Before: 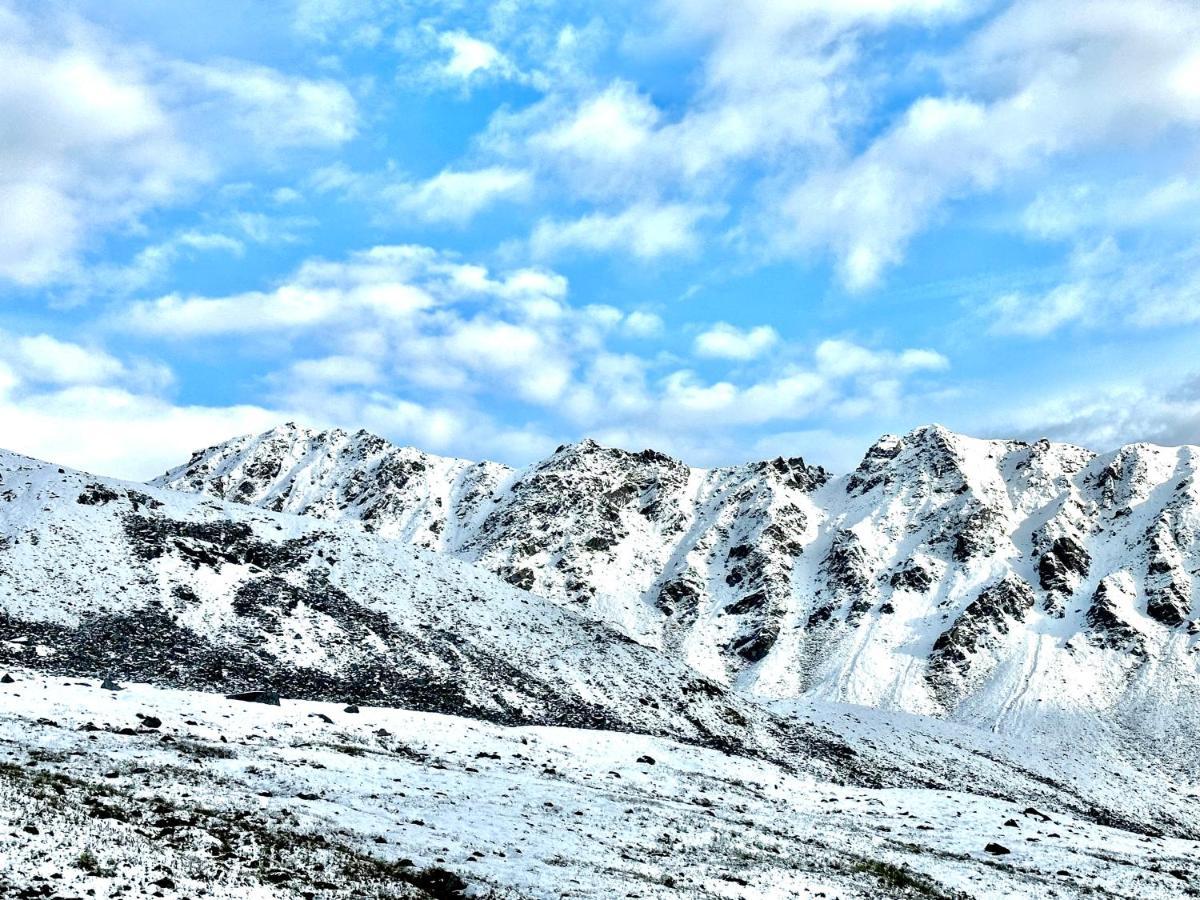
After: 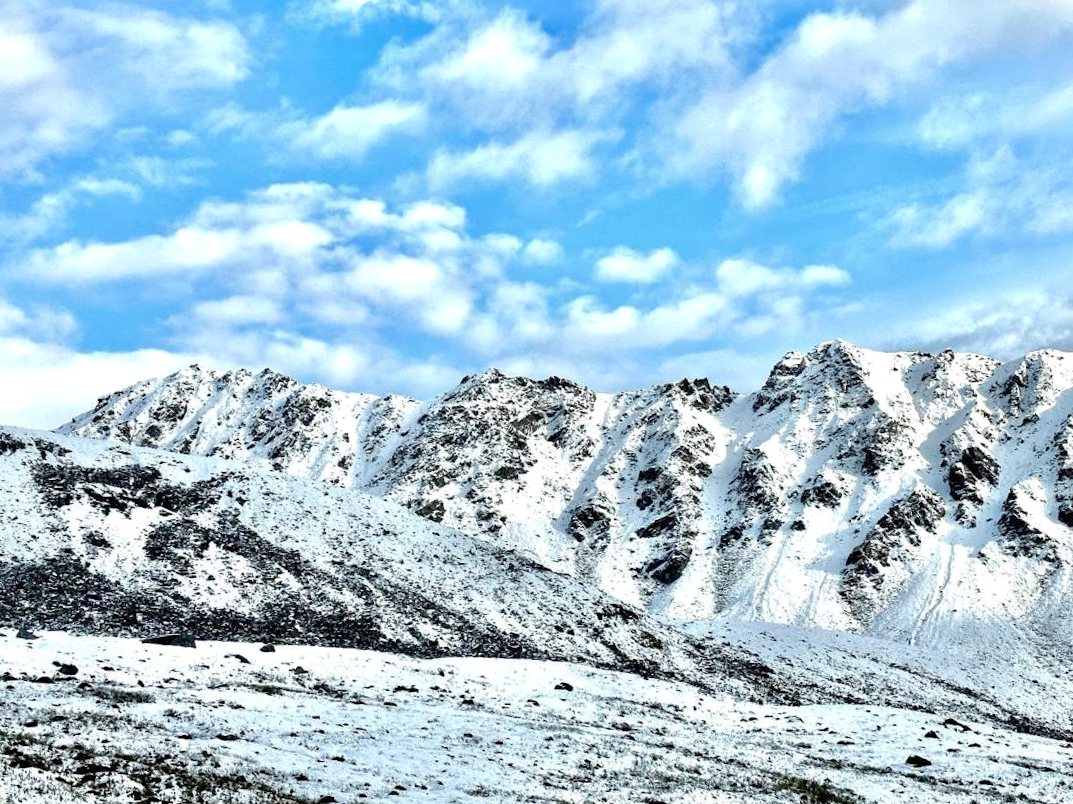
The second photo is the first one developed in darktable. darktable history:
local contrast: mode bilateral grid, contrast 21, coarseness 50, detail 119%, midtone range 0.2
crop and rotate: angle 2.38°, left 5.697%, top 5.681%
